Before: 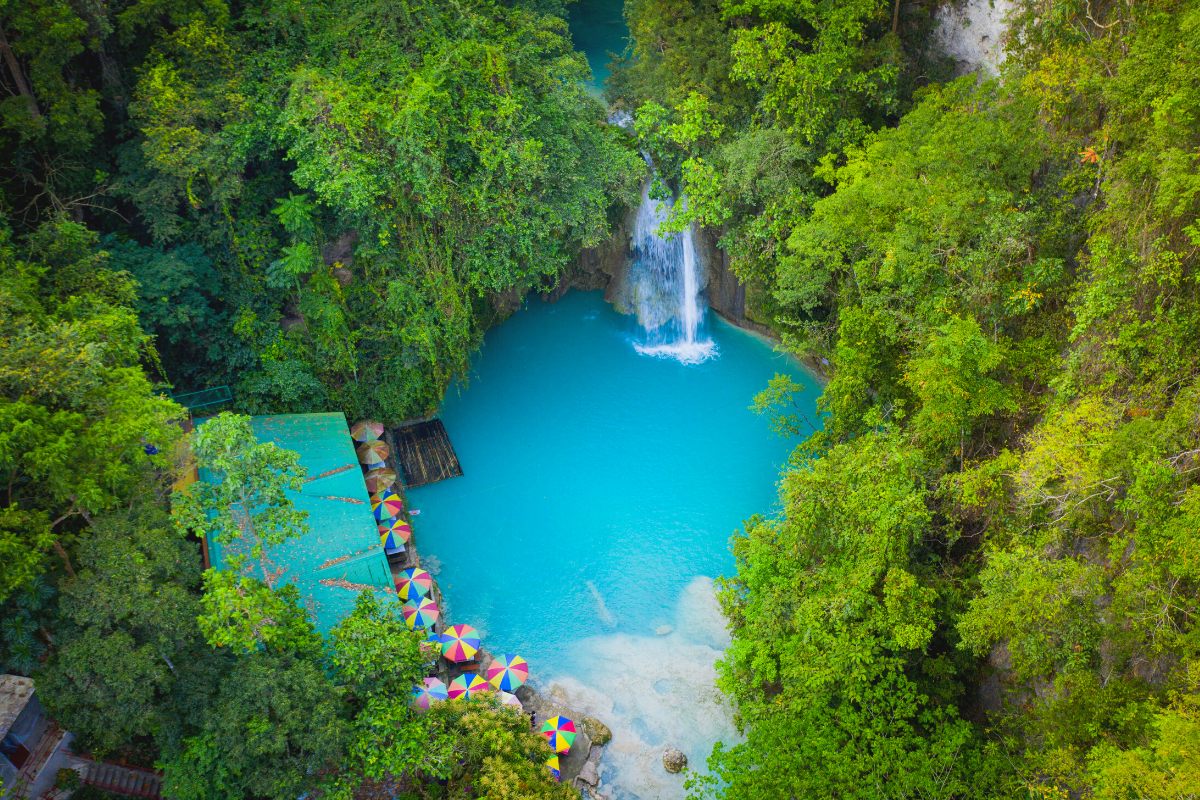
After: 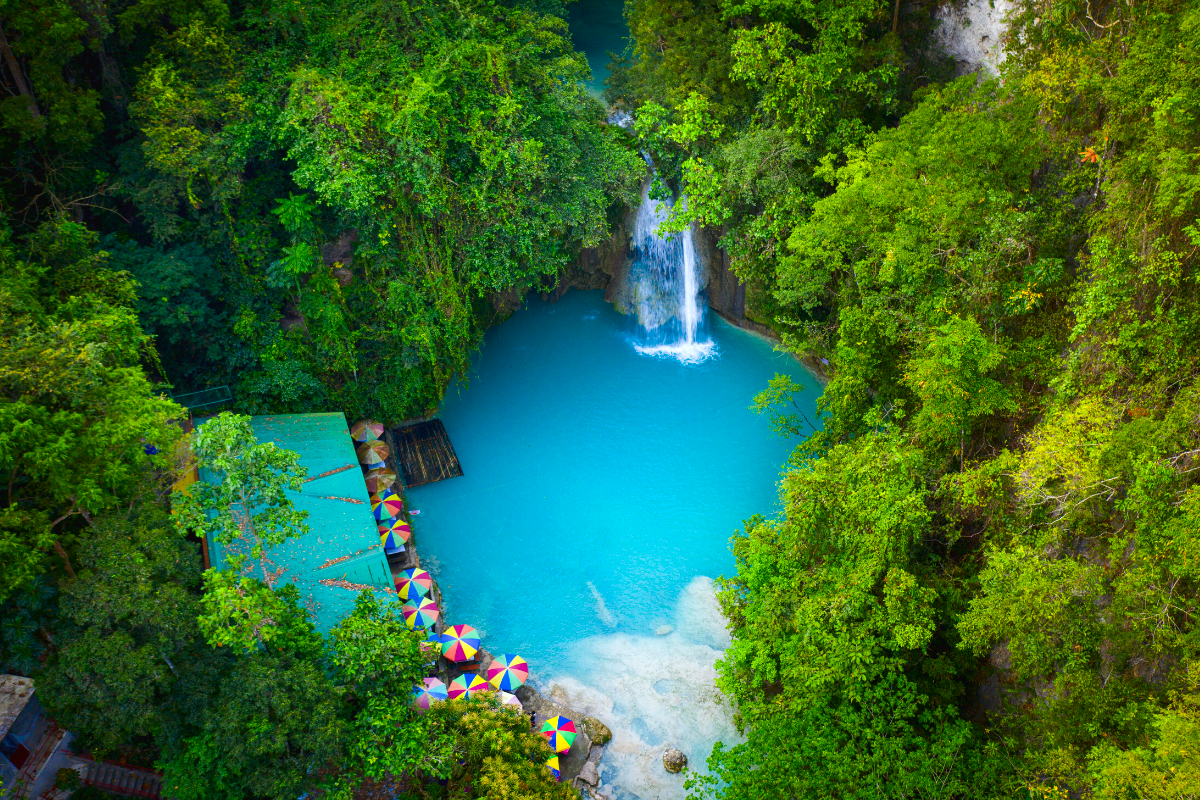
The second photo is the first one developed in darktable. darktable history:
exposure: exposure 0.367 EV, compensate highlight preservation false
contrast brightness saturation: brightness -0.2, saturation 0.08
